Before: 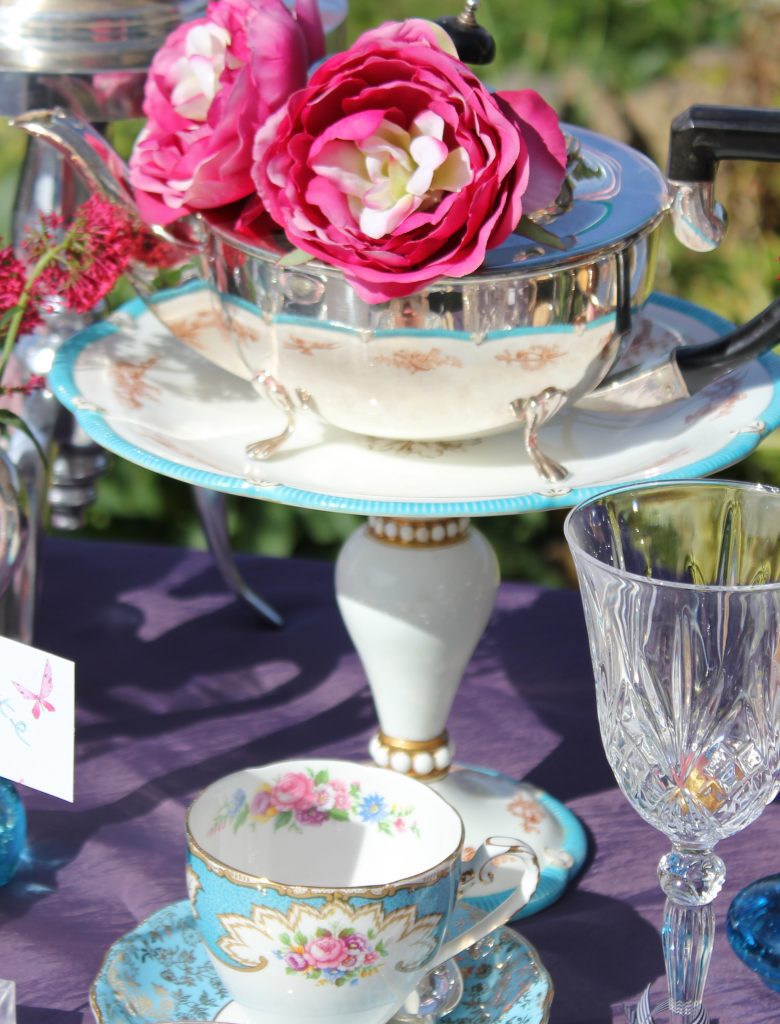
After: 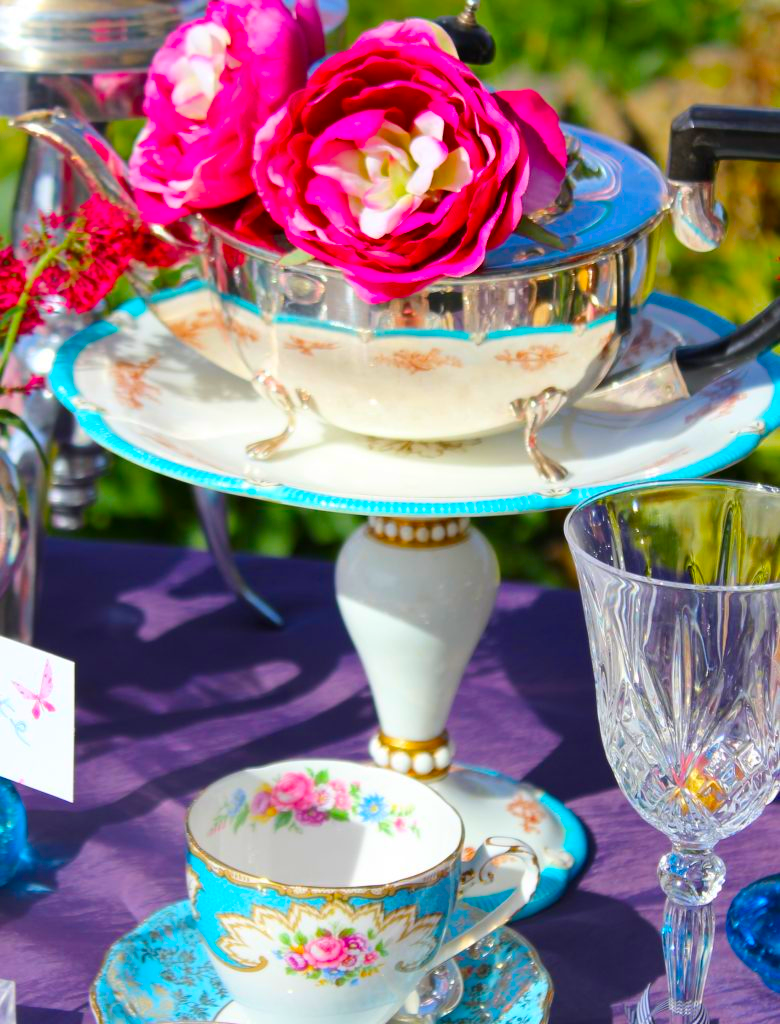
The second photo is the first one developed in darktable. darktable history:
color balance rgb: linear chroma grading › global chroma 15%, perceptual saturation grading › global saturation 30%
contrast brightness saturation: contrast 0.09, saturation 0.28
